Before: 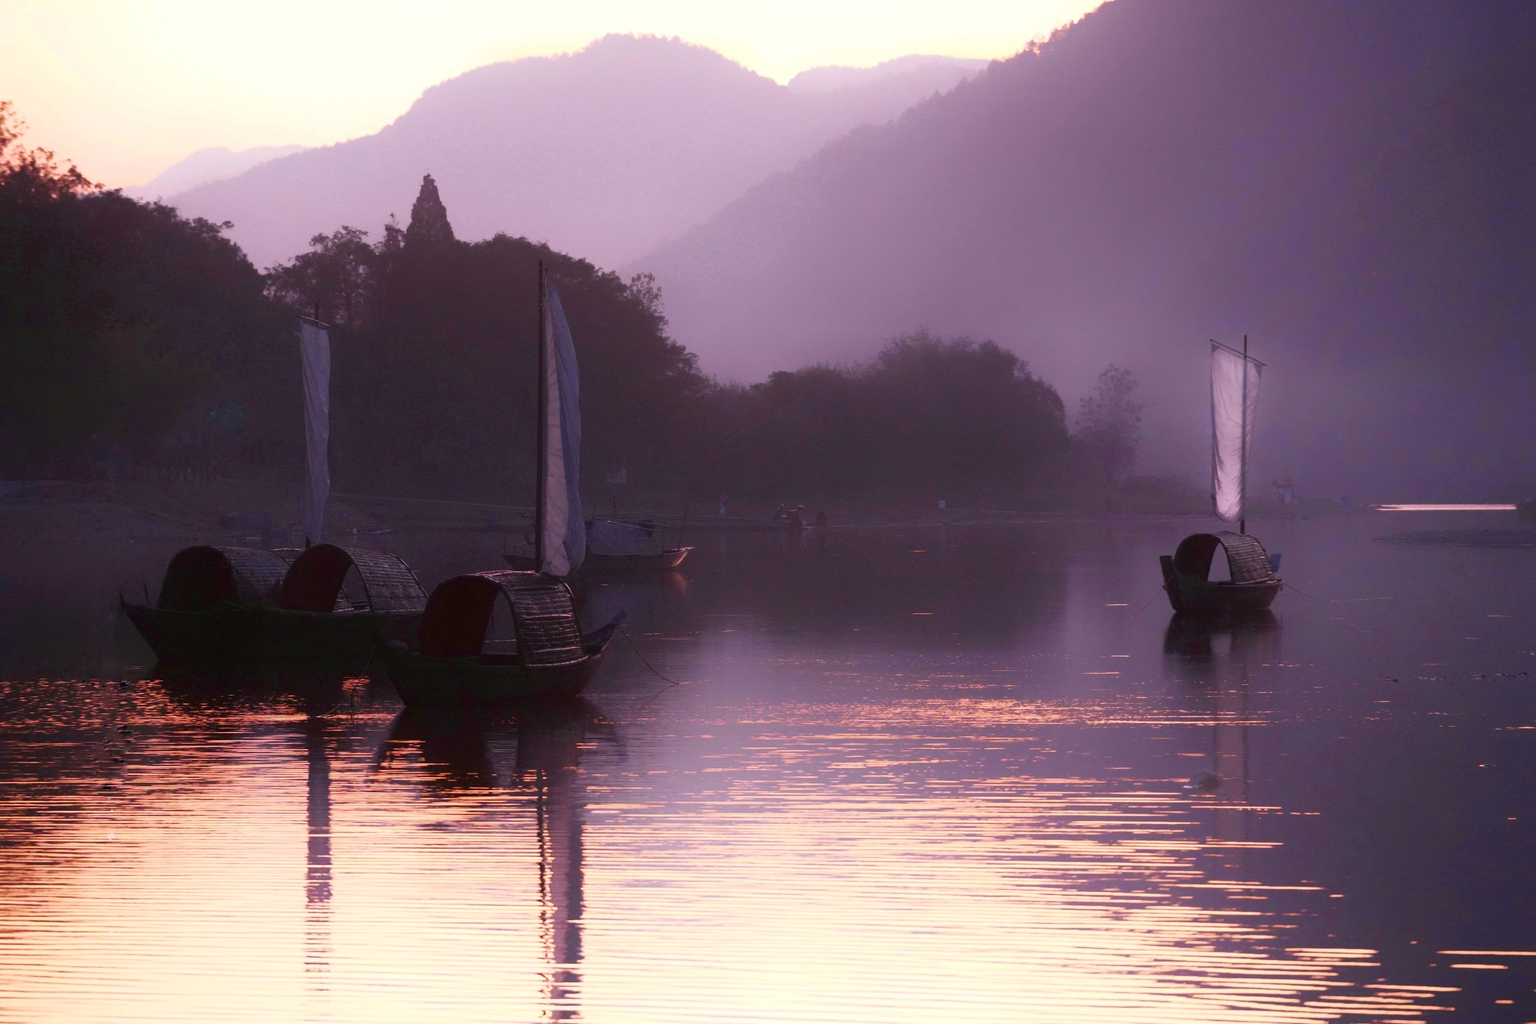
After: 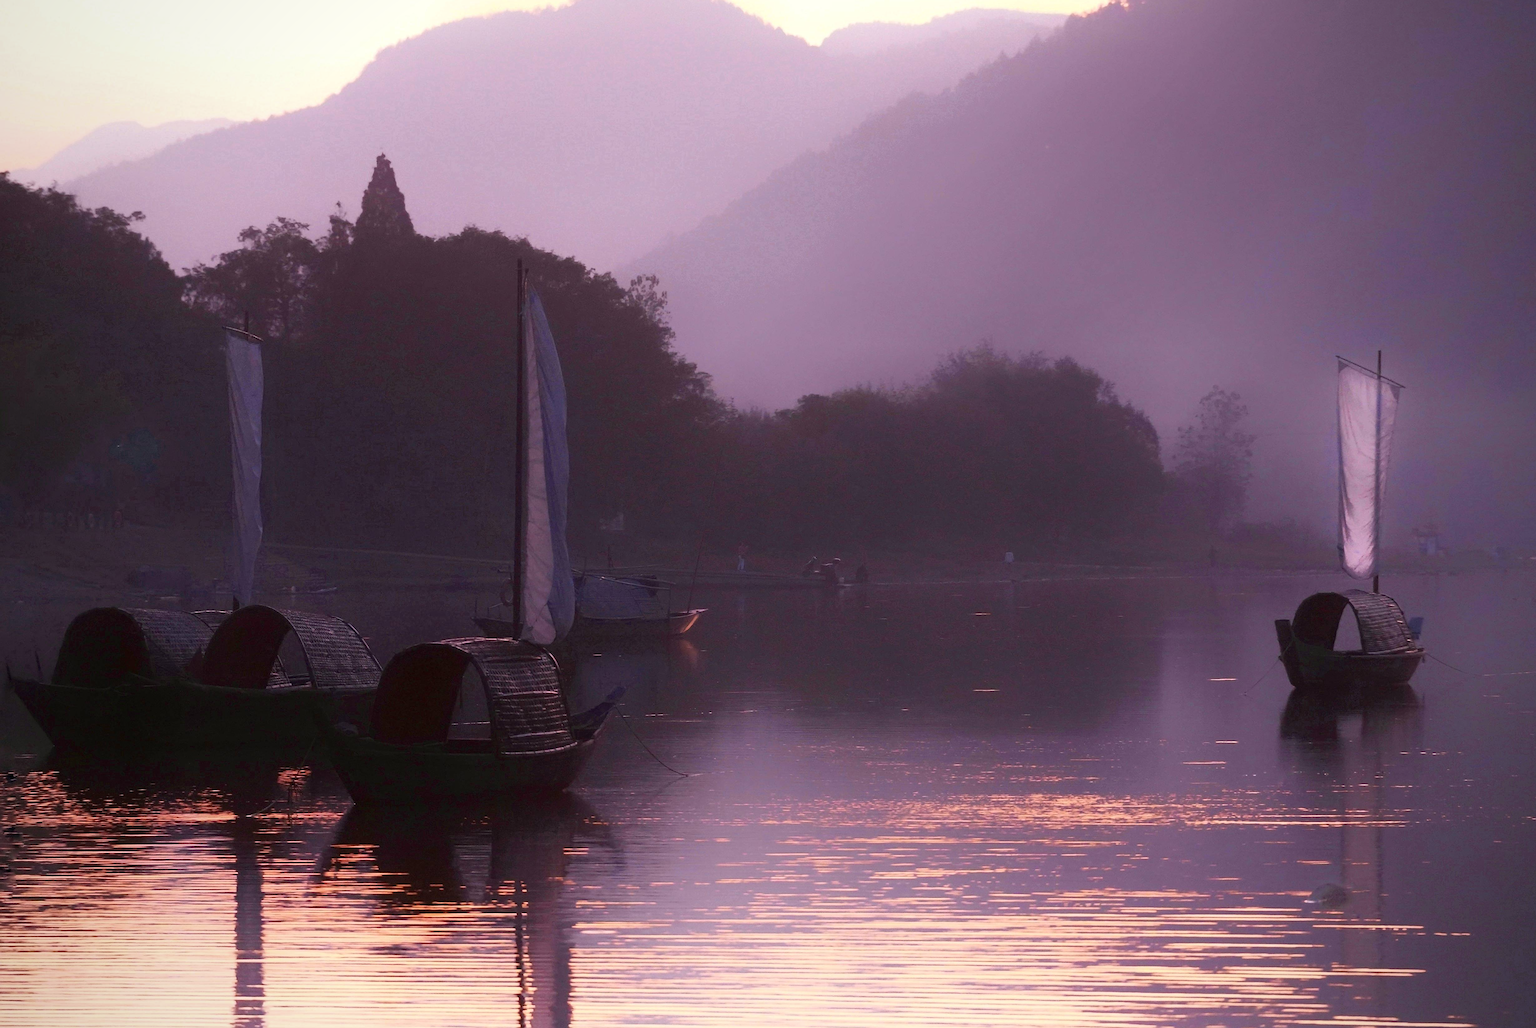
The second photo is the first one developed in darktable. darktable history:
crop and rotate: left 7.494%, top 4.709%, right 10.528%, bottom 12.988%
sharpen: on, module defaults
vignetting: fall-off radius 94.76%, unbound false
